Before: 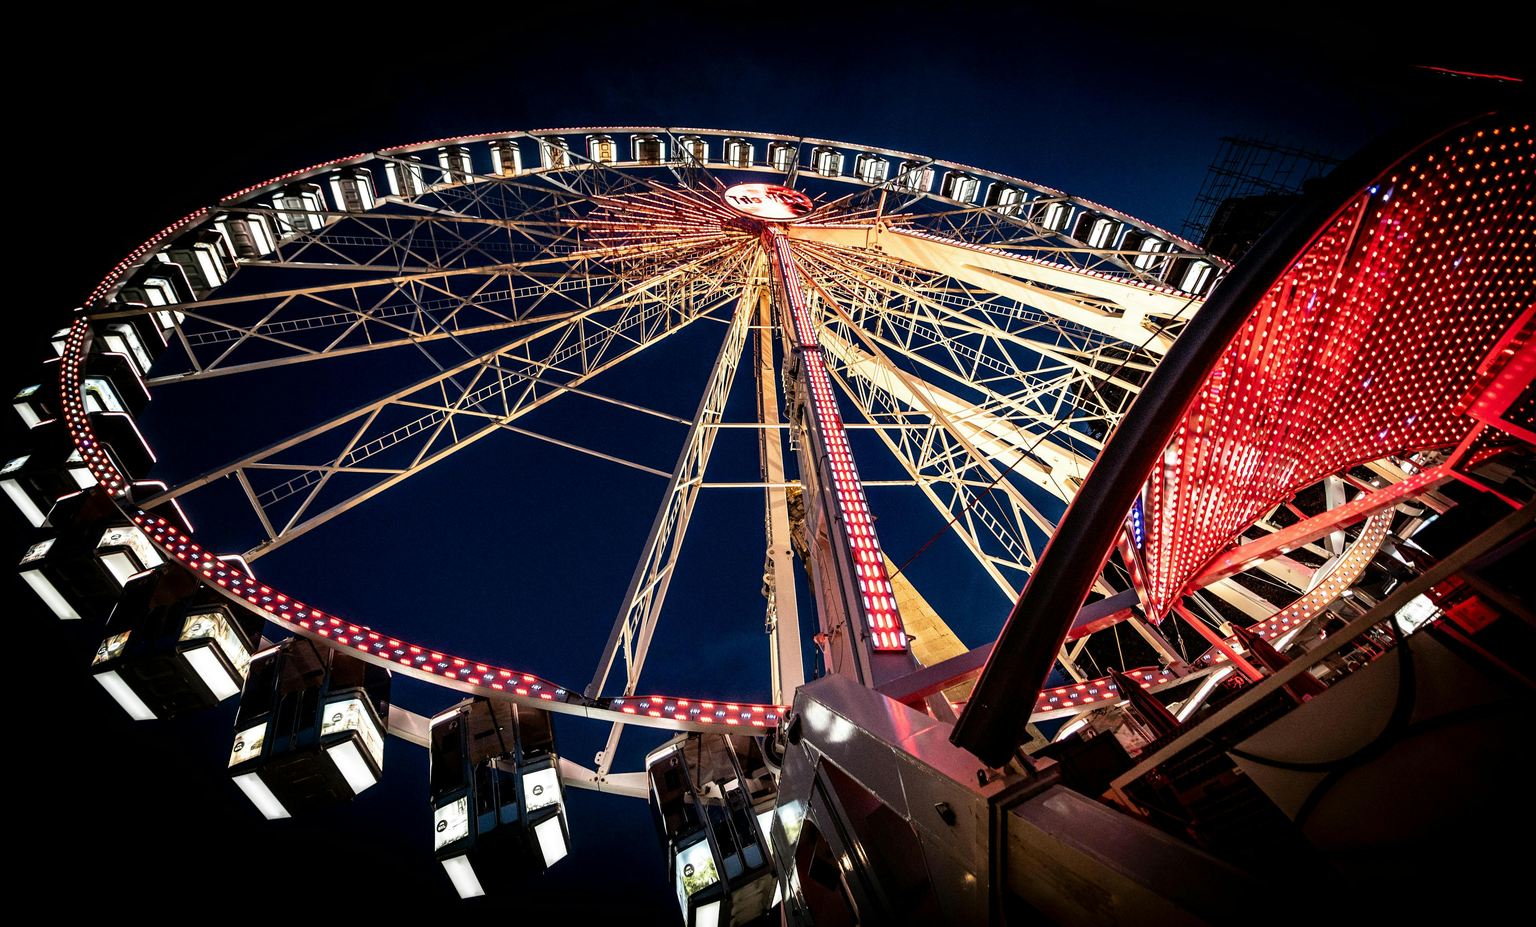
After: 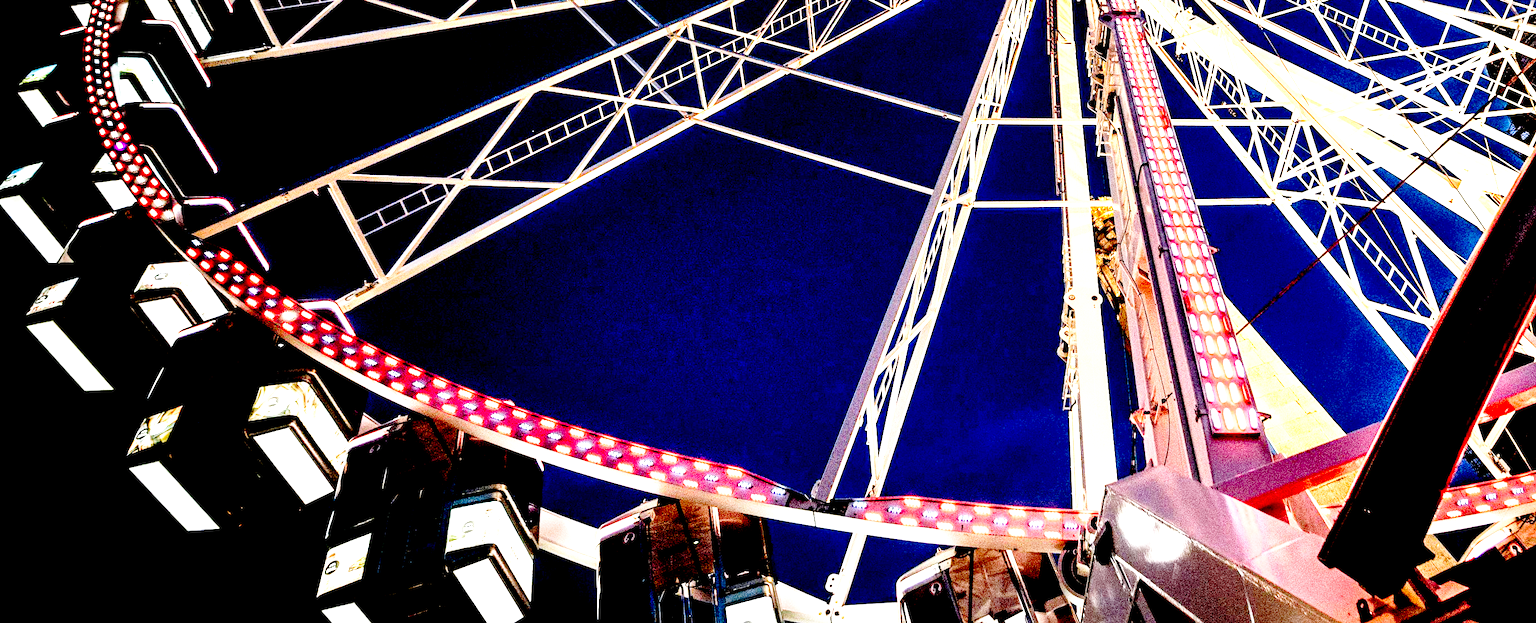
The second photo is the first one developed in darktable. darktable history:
base curve: curves: ch0 [(0, 0) (0.028, 0.03) (0.121, 0.232) (0.46, 0.748) (0.859, 0.968) (1, 1)], preserve colors none
exposure: black level correction 0.016, exposure 1.774 EV, compensate highlight preservation false
shadows and highlights: shadows 49, highlights -41, soften with gaussian
crop: top 36.498%, right 27.964%, bottom 14.995%
